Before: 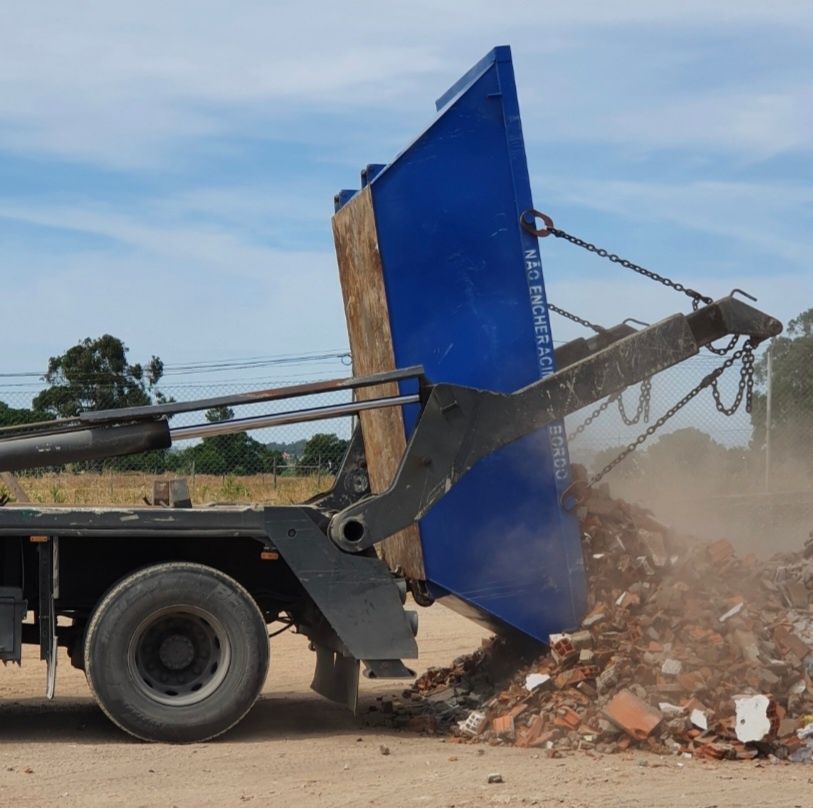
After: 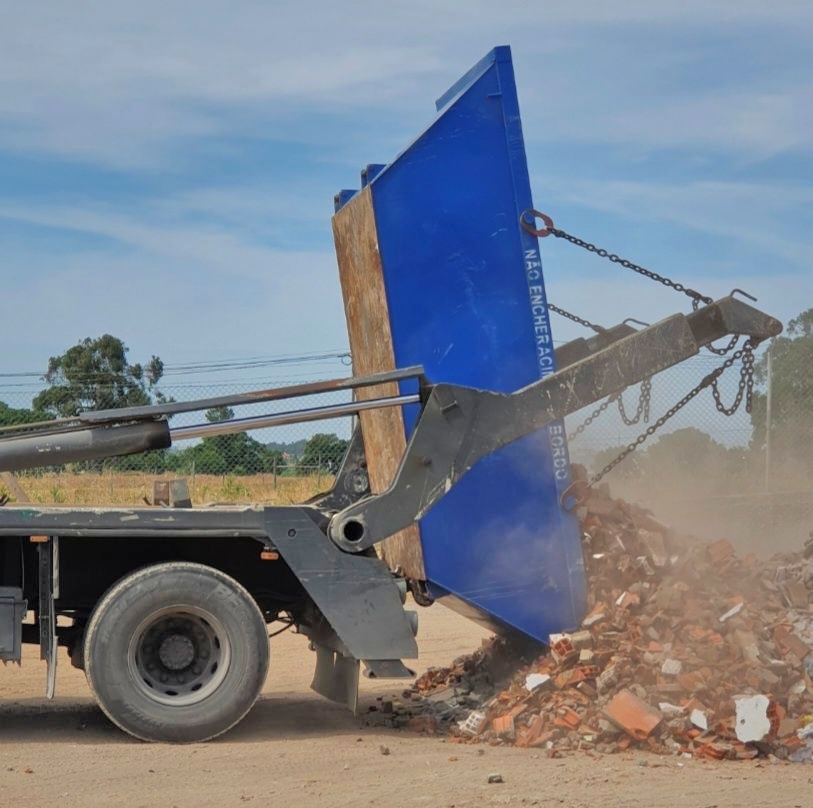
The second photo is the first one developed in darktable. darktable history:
shadows and highlights: shadows 39.52, highlights -59.99
tone equalizer: -7 EV 0.156 EV, -6 EV 0.561 EV, -5 EV 1.16 EV, -4 EV 1.36 EV, -3 EV 1.16 EV, -2 EV 0.6 EV, -1 EV 0.148 EV
